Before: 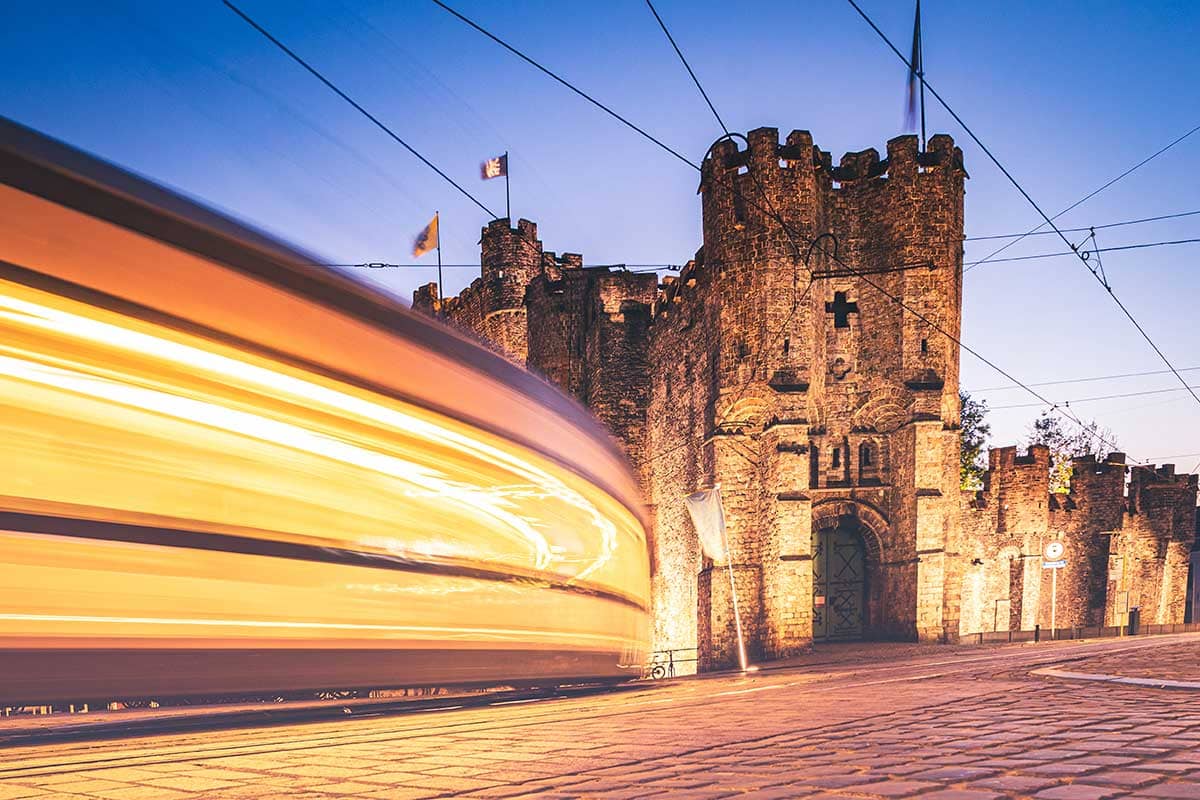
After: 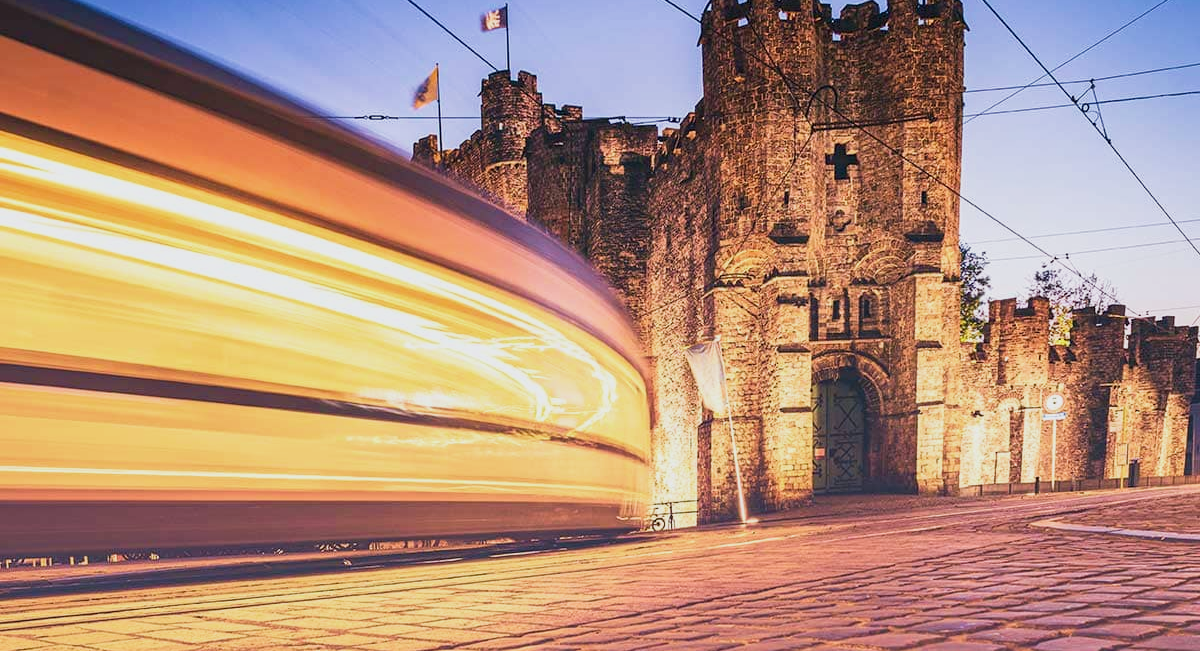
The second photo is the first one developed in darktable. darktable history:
sigmoid: contrast 1.22, skew 0.65
crop and rotate: top 18.507%
local contrast: highlights 100%, shadows 100%, detail 120%, midtone range 0.2
white balance: red 0.988, blue 1.017
velvia: on, module defaults
